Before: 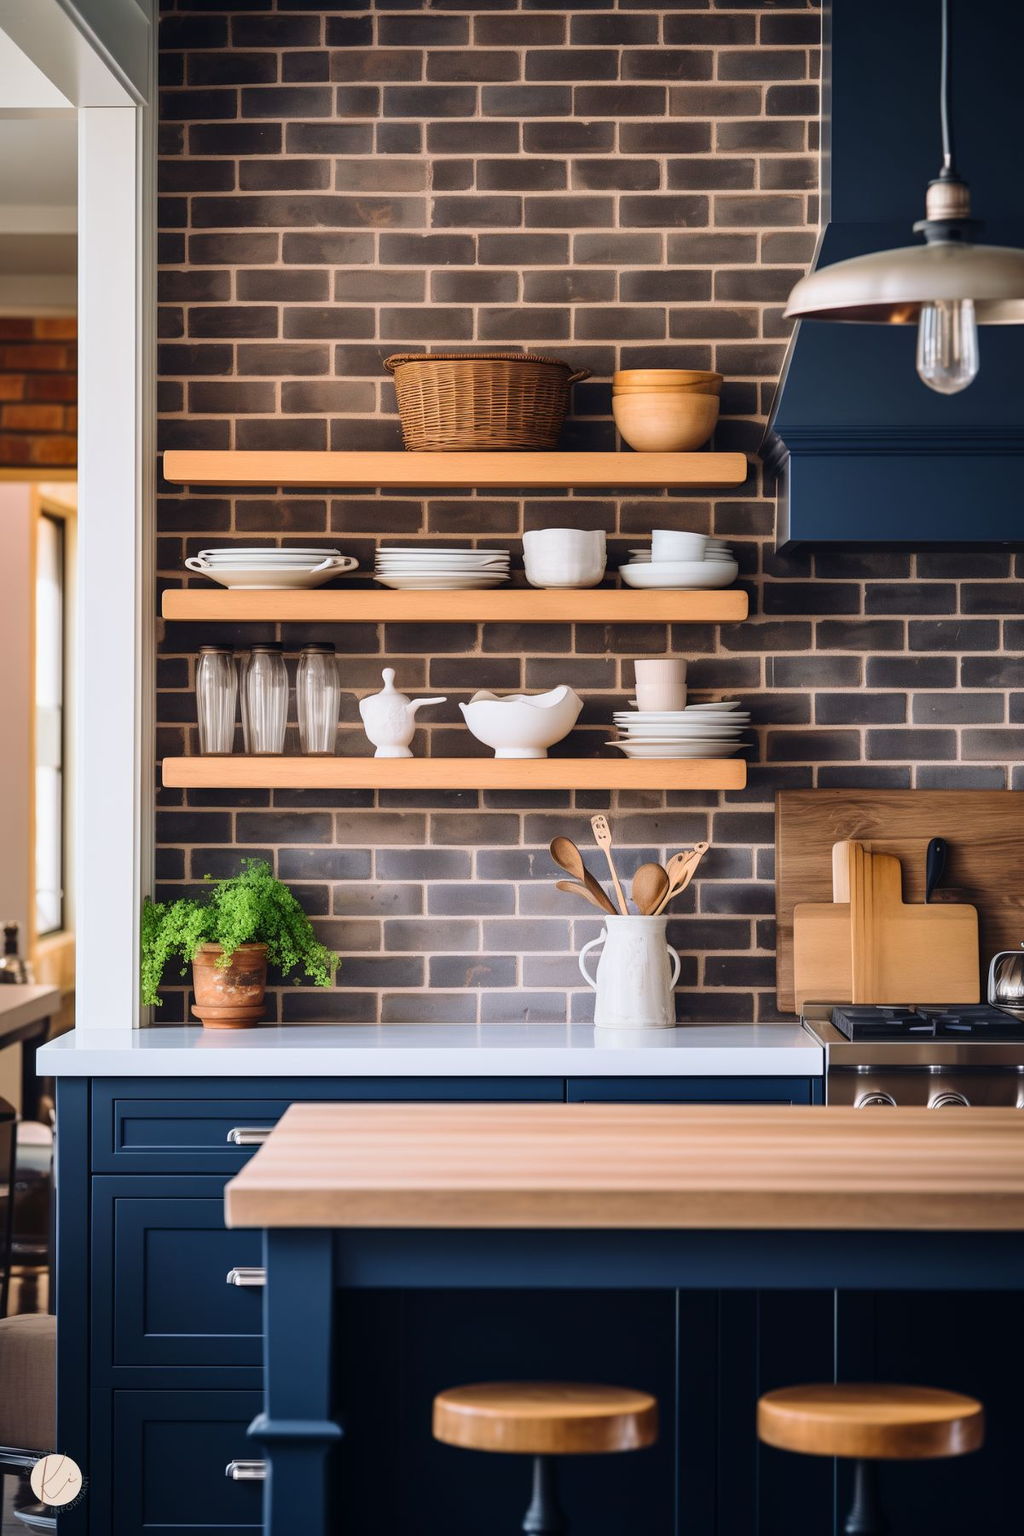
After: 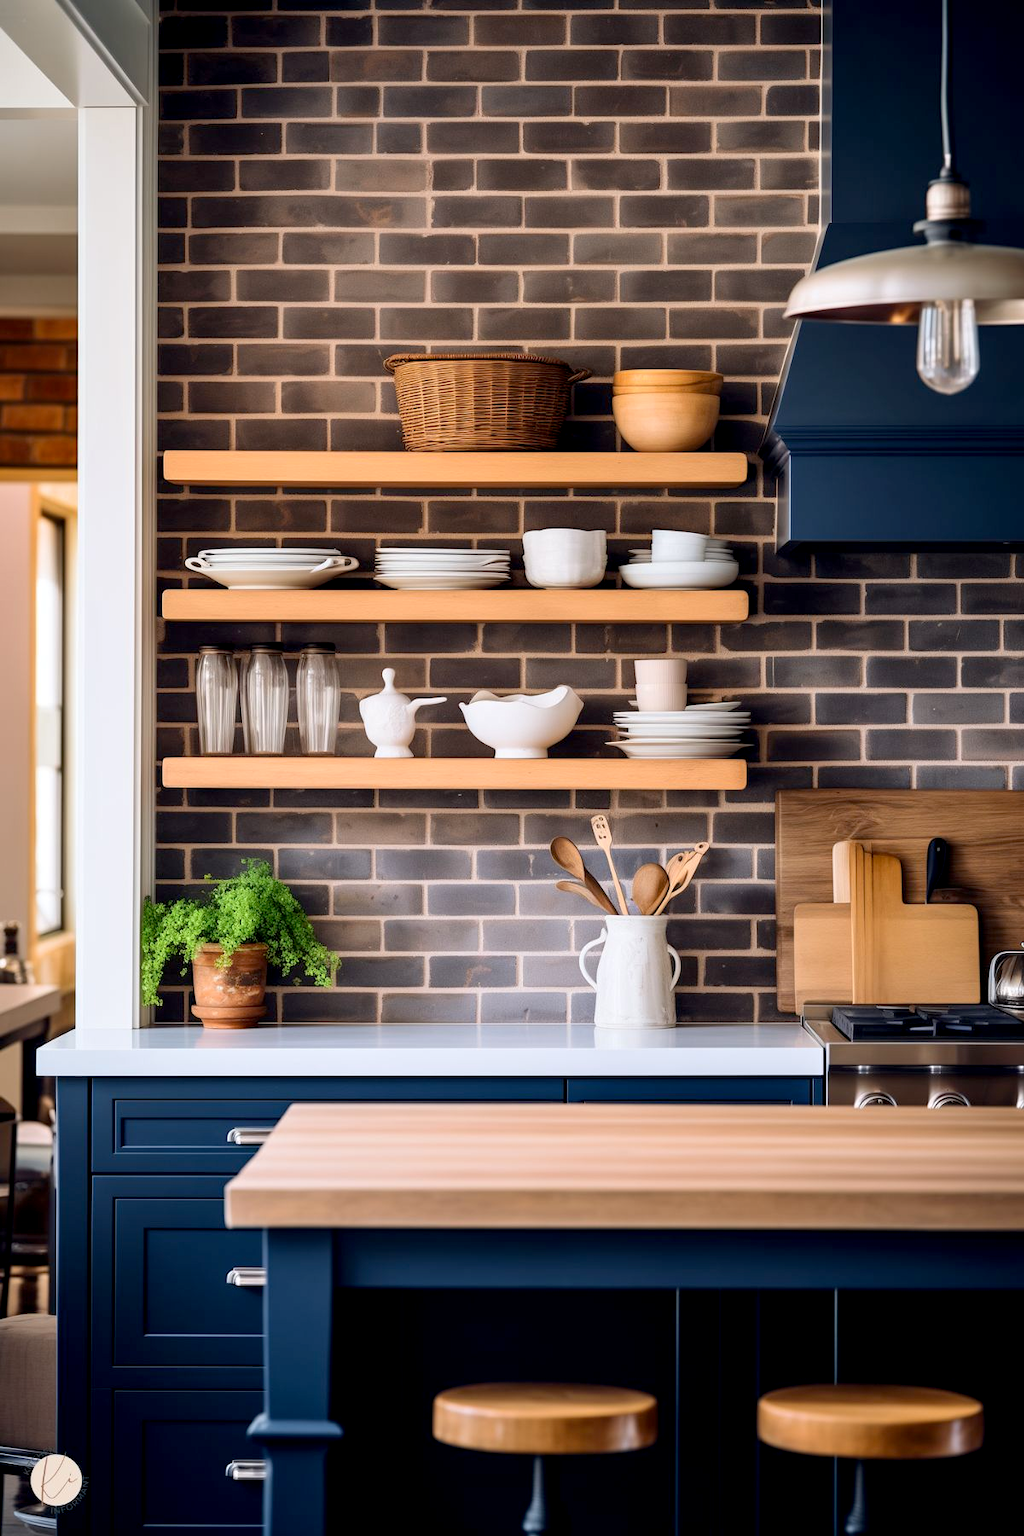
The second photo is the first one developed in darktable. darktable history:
exposure: black level correction 0.007, exposure 0.103 EV, compensate highlight preservation false
